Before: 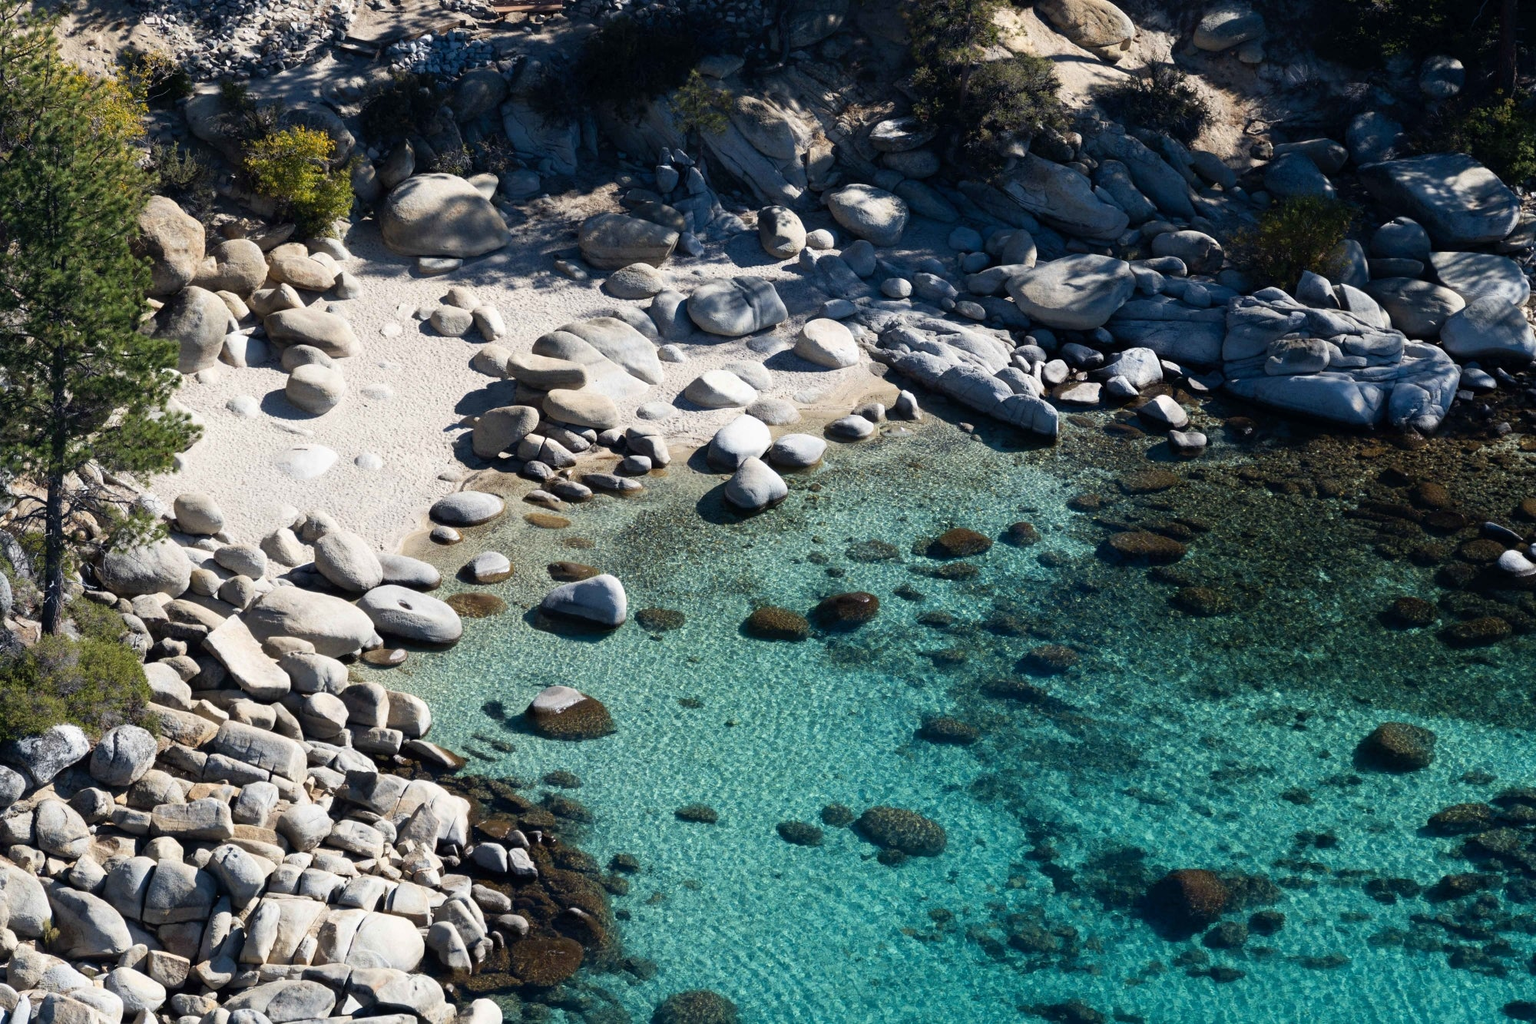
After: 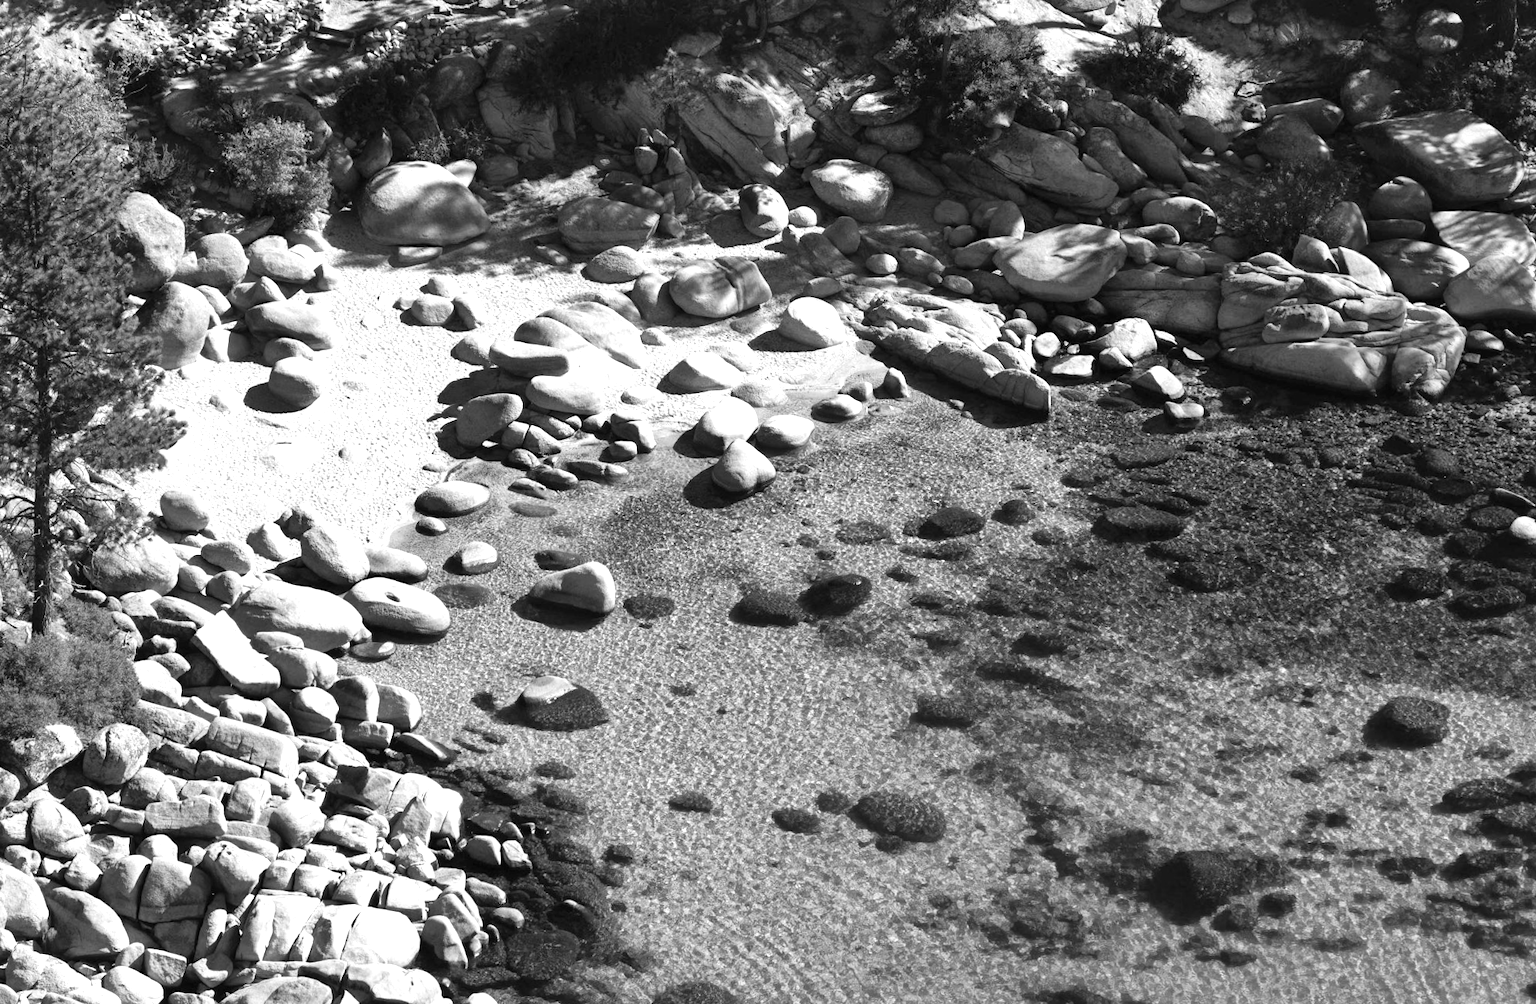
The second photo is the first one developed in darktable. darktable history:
shadows and highlights: soften with gaussian
monochrome: on, module defaults
white balance: emerald 1
local contrast: mode bilateral grid, contrast 20, coarseness 50, detail 120%, midtone range 0.2
color correction: highlights a* 17.88, highlights b* 18.79
exposure: black level correction -0.002, exposure 0.54 EV, compensate highlight preservation false
rotate and perspective: rotation -1.32°, lens shift (horizontal) -0.031, crop left 0.015, crop right 0.985, crop top 0.047, crop bottom 0.982
